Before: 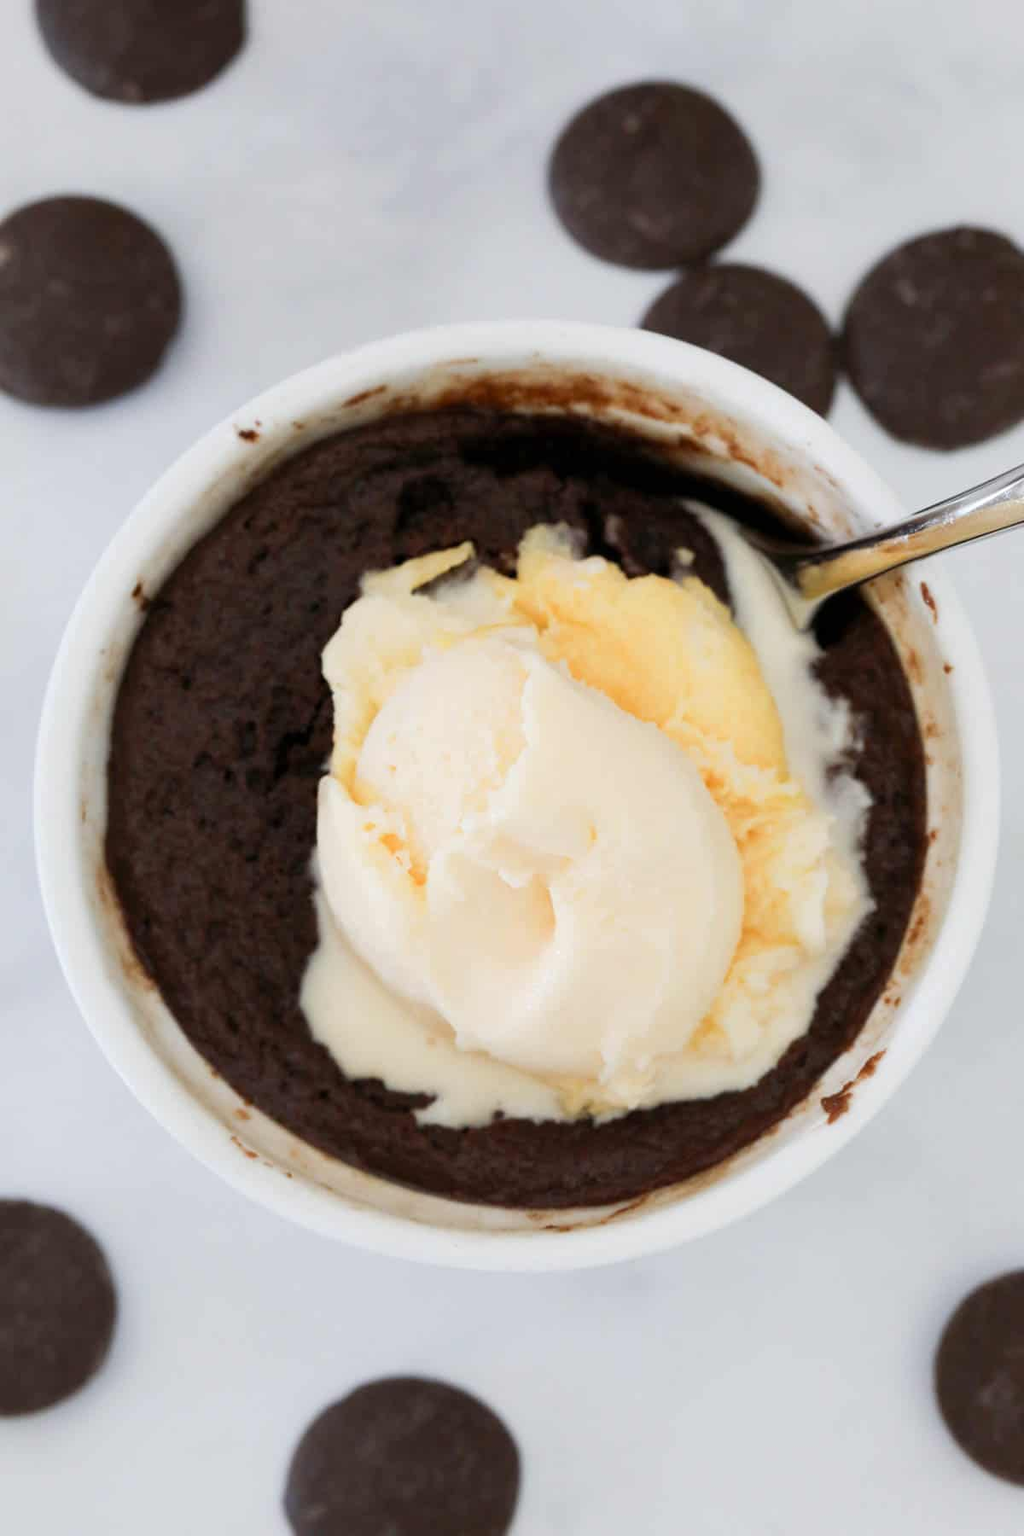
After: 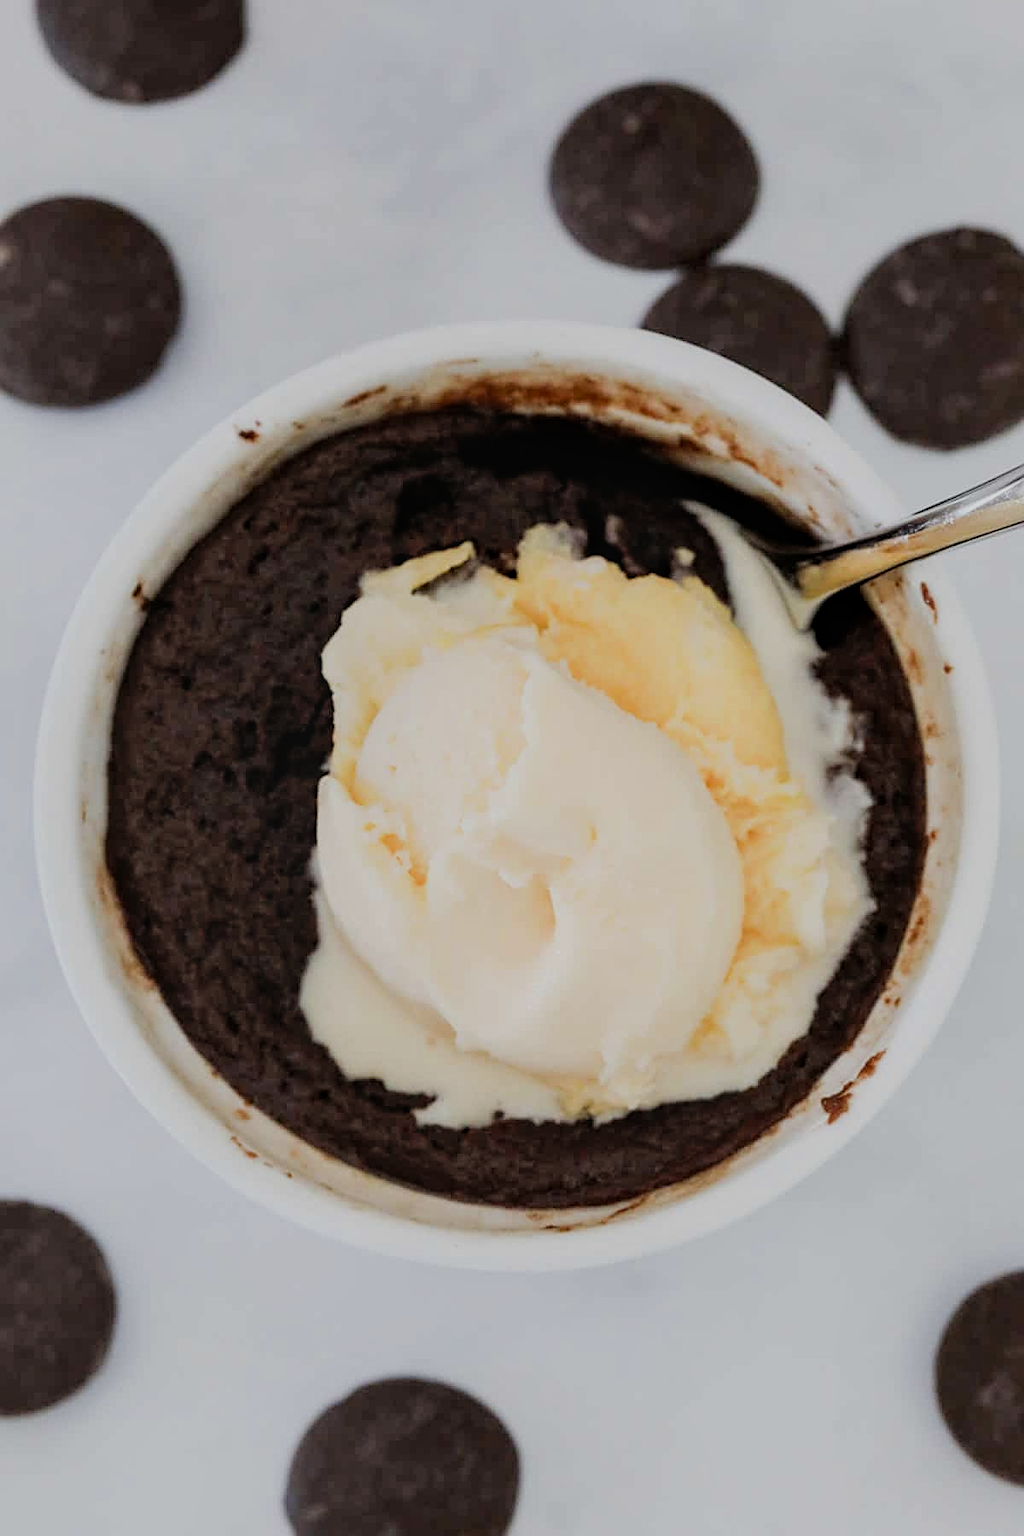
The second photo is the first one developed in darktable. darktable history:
sharpen: on, module defaults
local contrast: on, module defaults
filmic rgb: black relative exposure -7.65 EV, white relative exposure 4.56 EV, hardness 3.61
